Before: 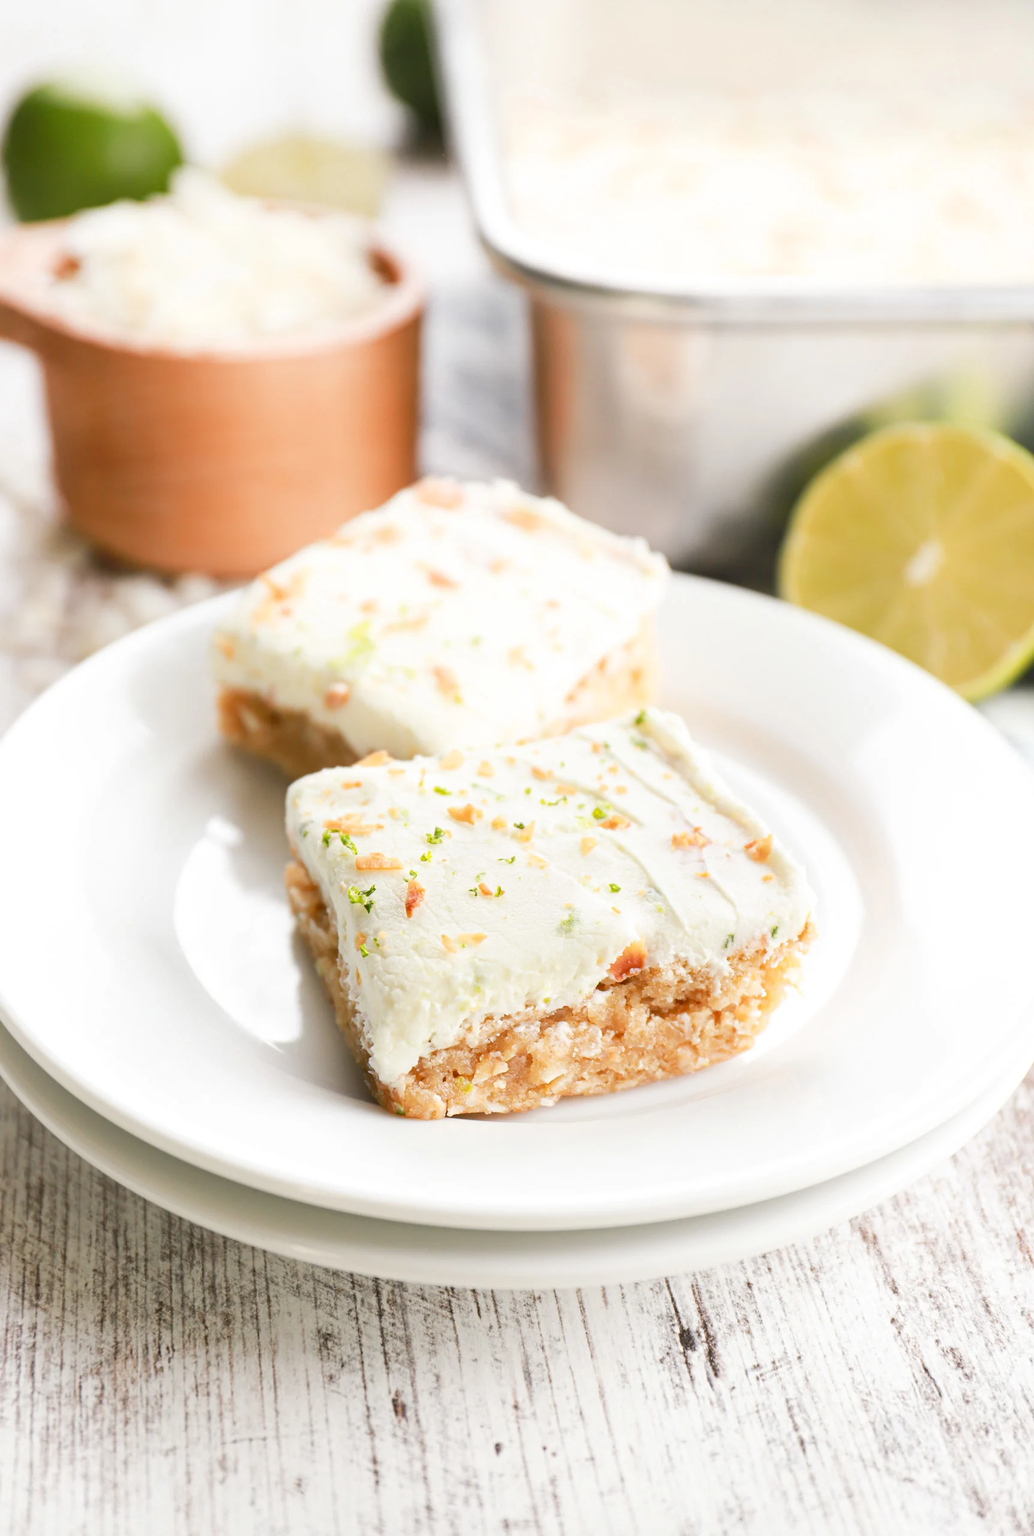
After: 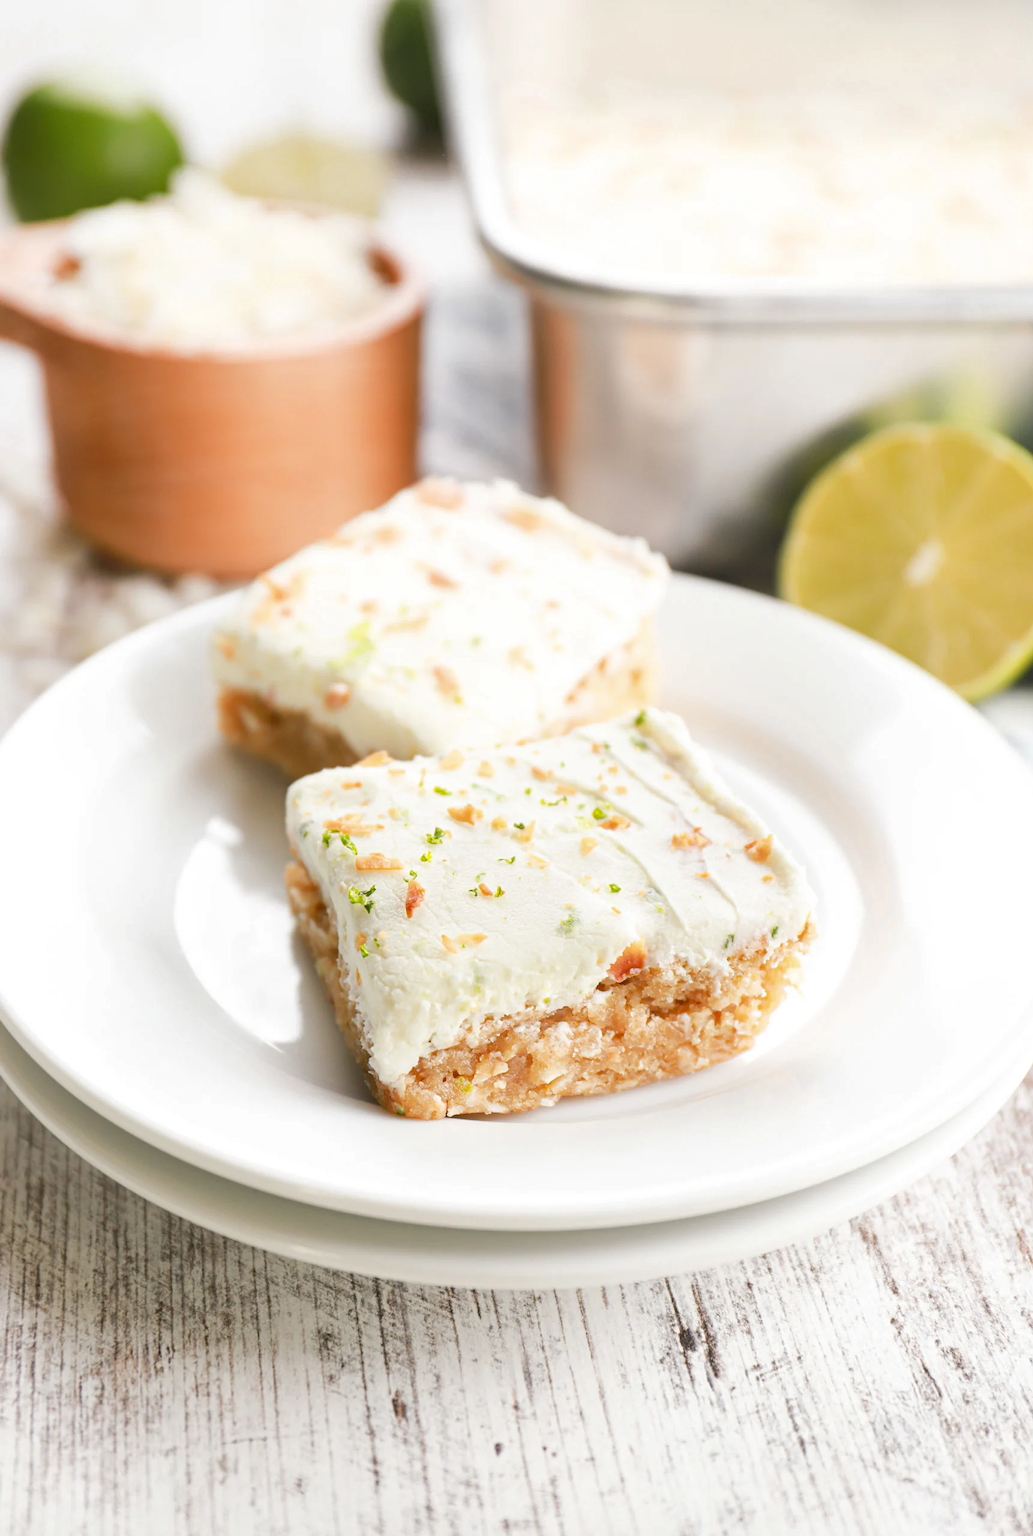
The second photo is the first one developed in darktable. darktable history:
shadows and highlights: shadows 25, highlights -25
tone equalizer: on, module defaults
